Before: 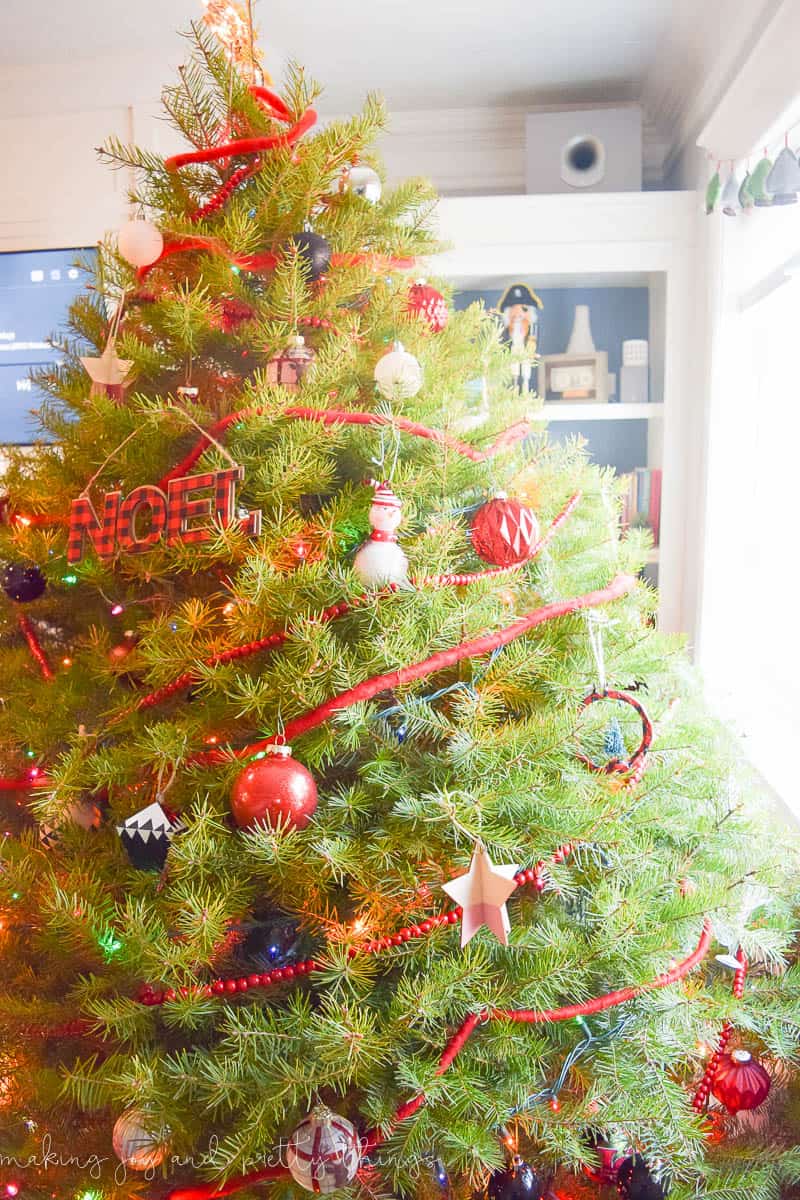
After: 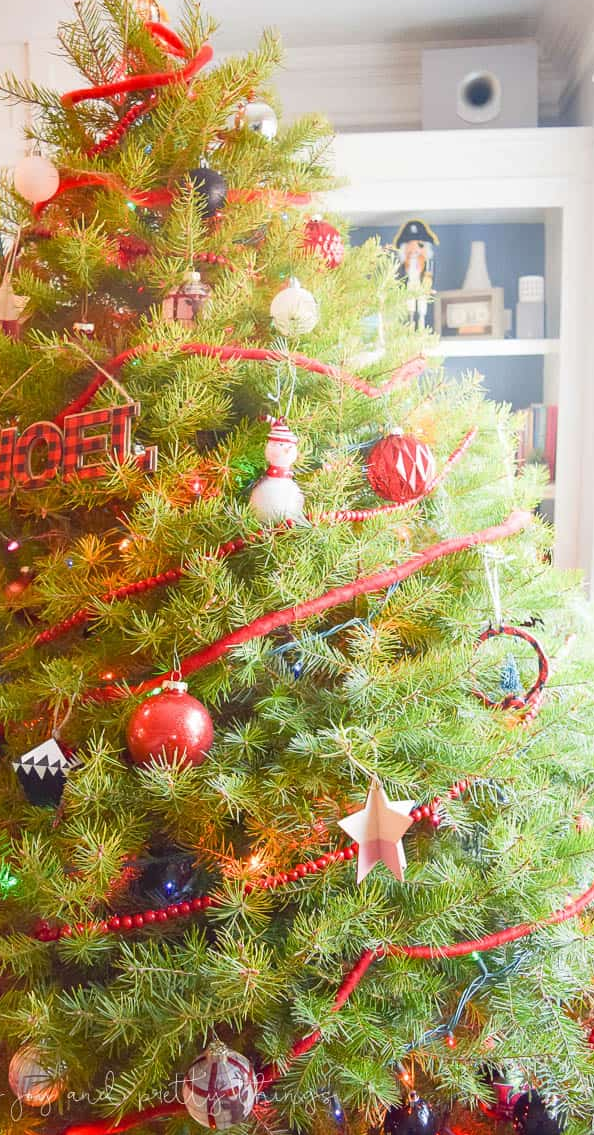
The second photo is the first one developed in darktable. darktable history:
crop and rotate: left 13.07%, top 5.378%, right 12.617%
